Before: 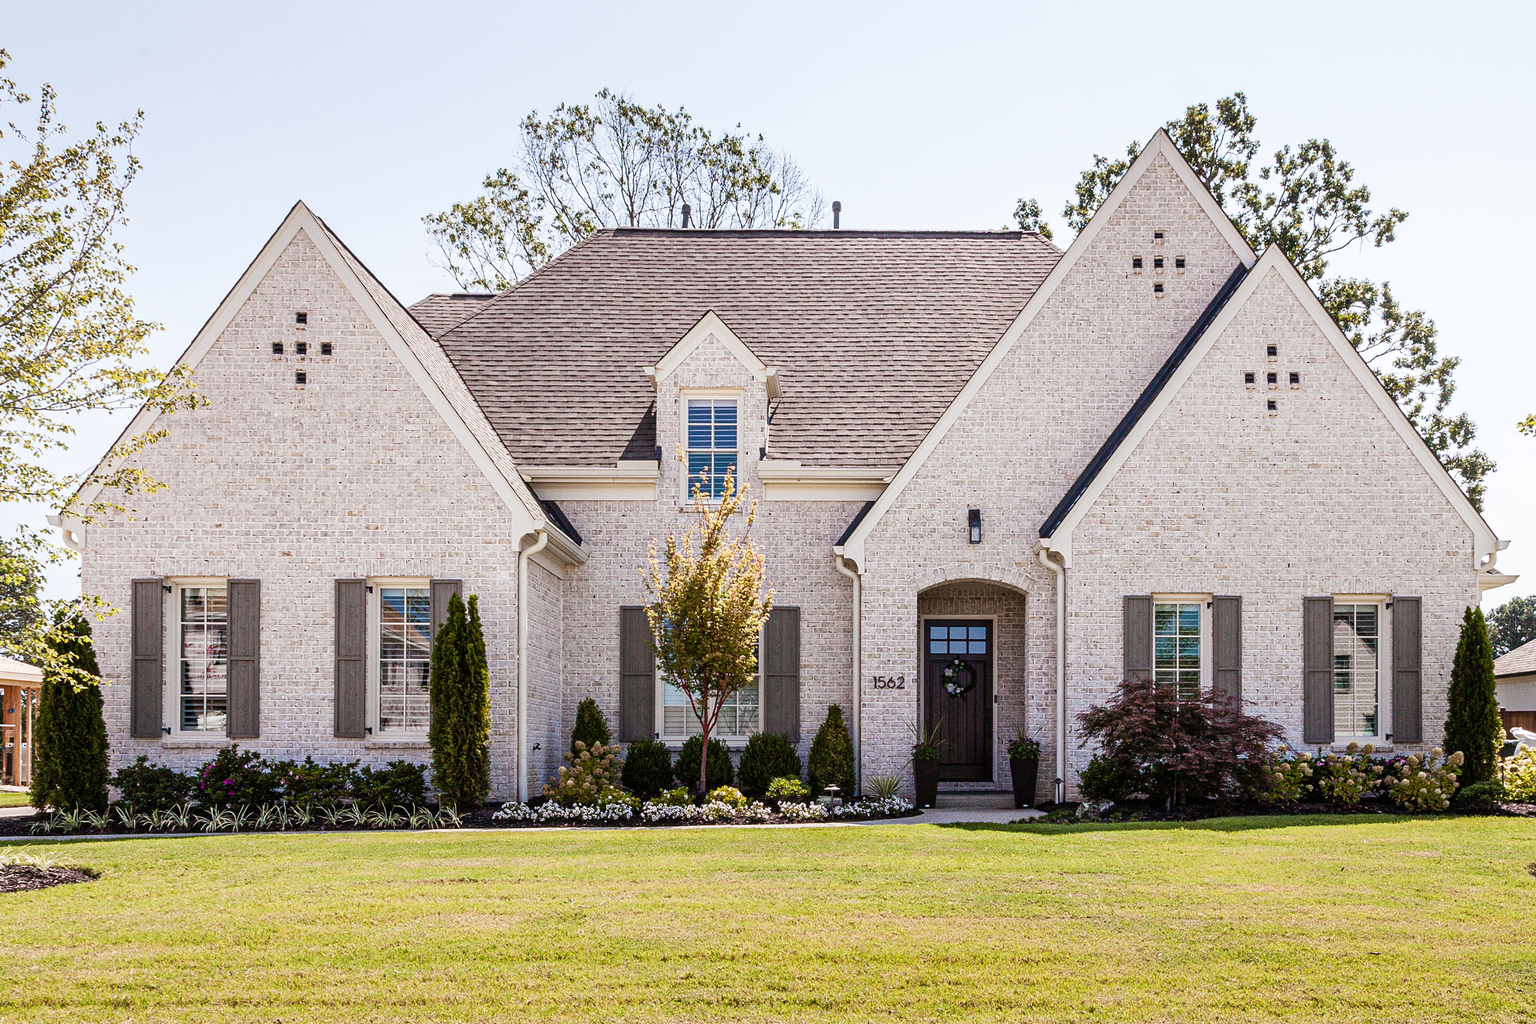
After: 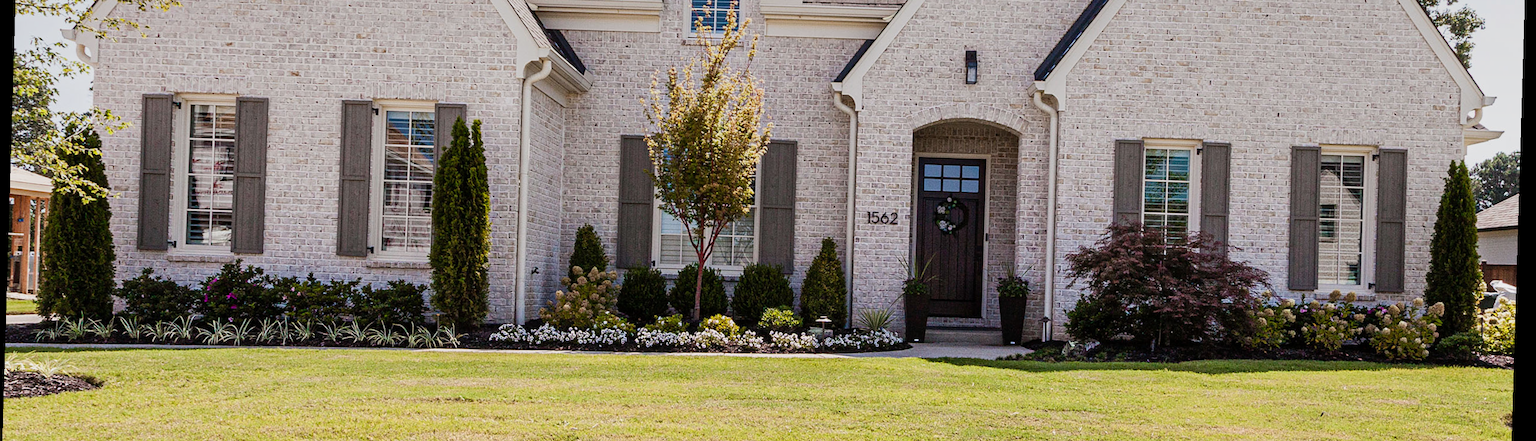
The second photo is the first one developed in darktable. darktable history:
graduated density: on, module defaults
crop: top 45.551%, bottom 12.262%
rotate and perspective: rotation 1.72°, automatic cropping off
